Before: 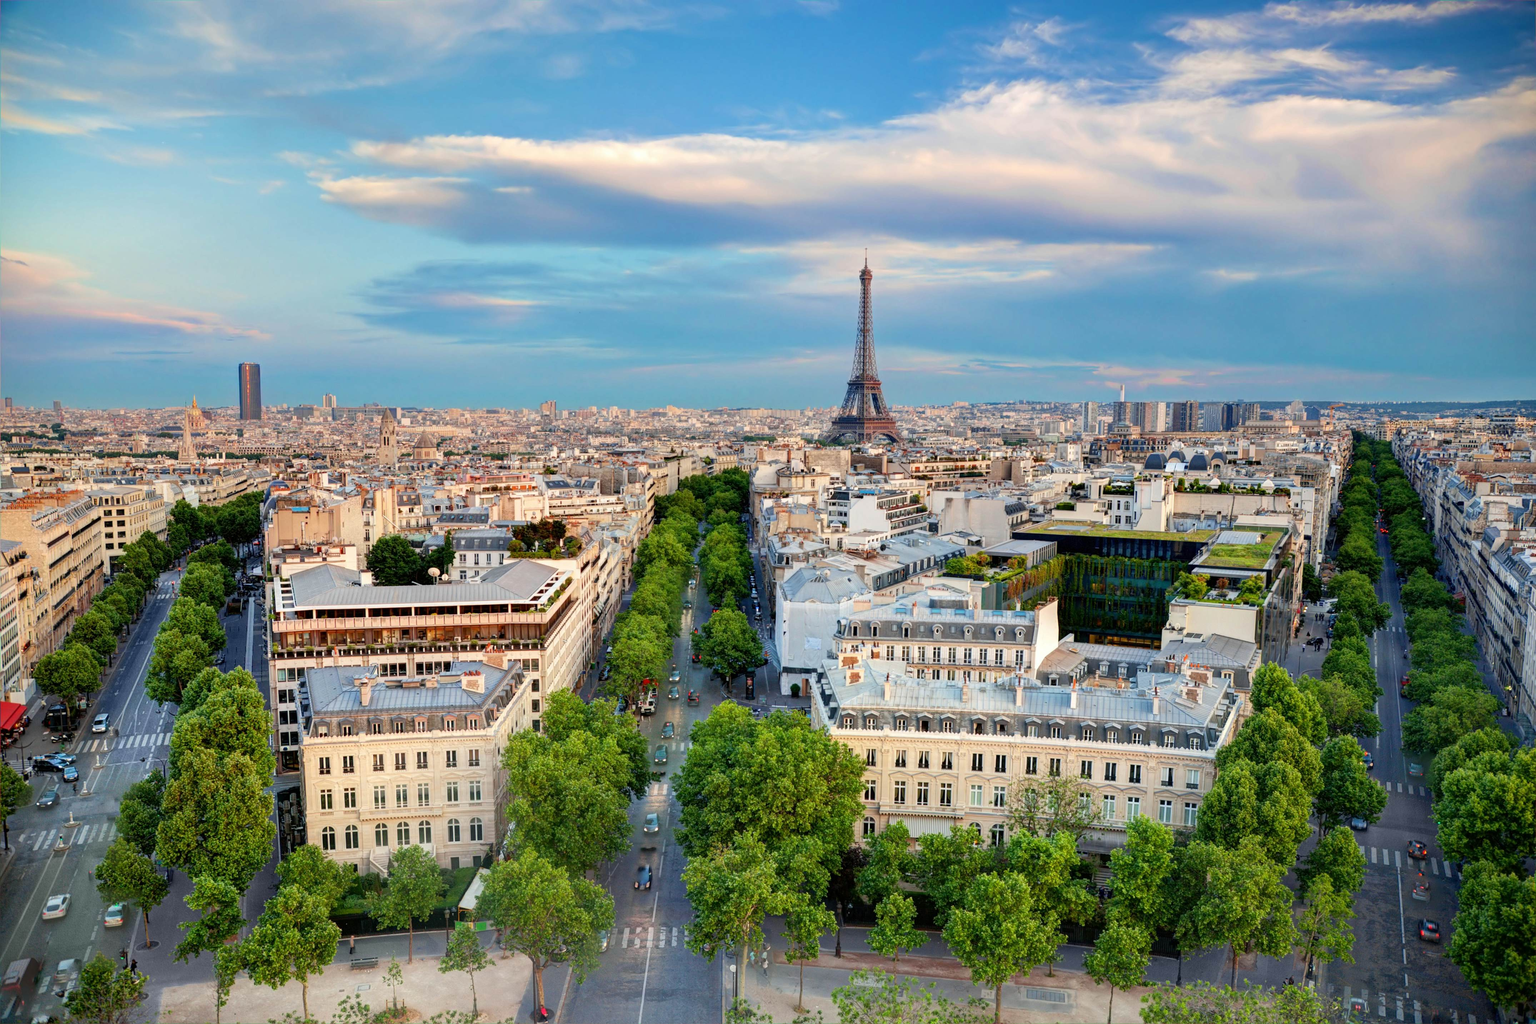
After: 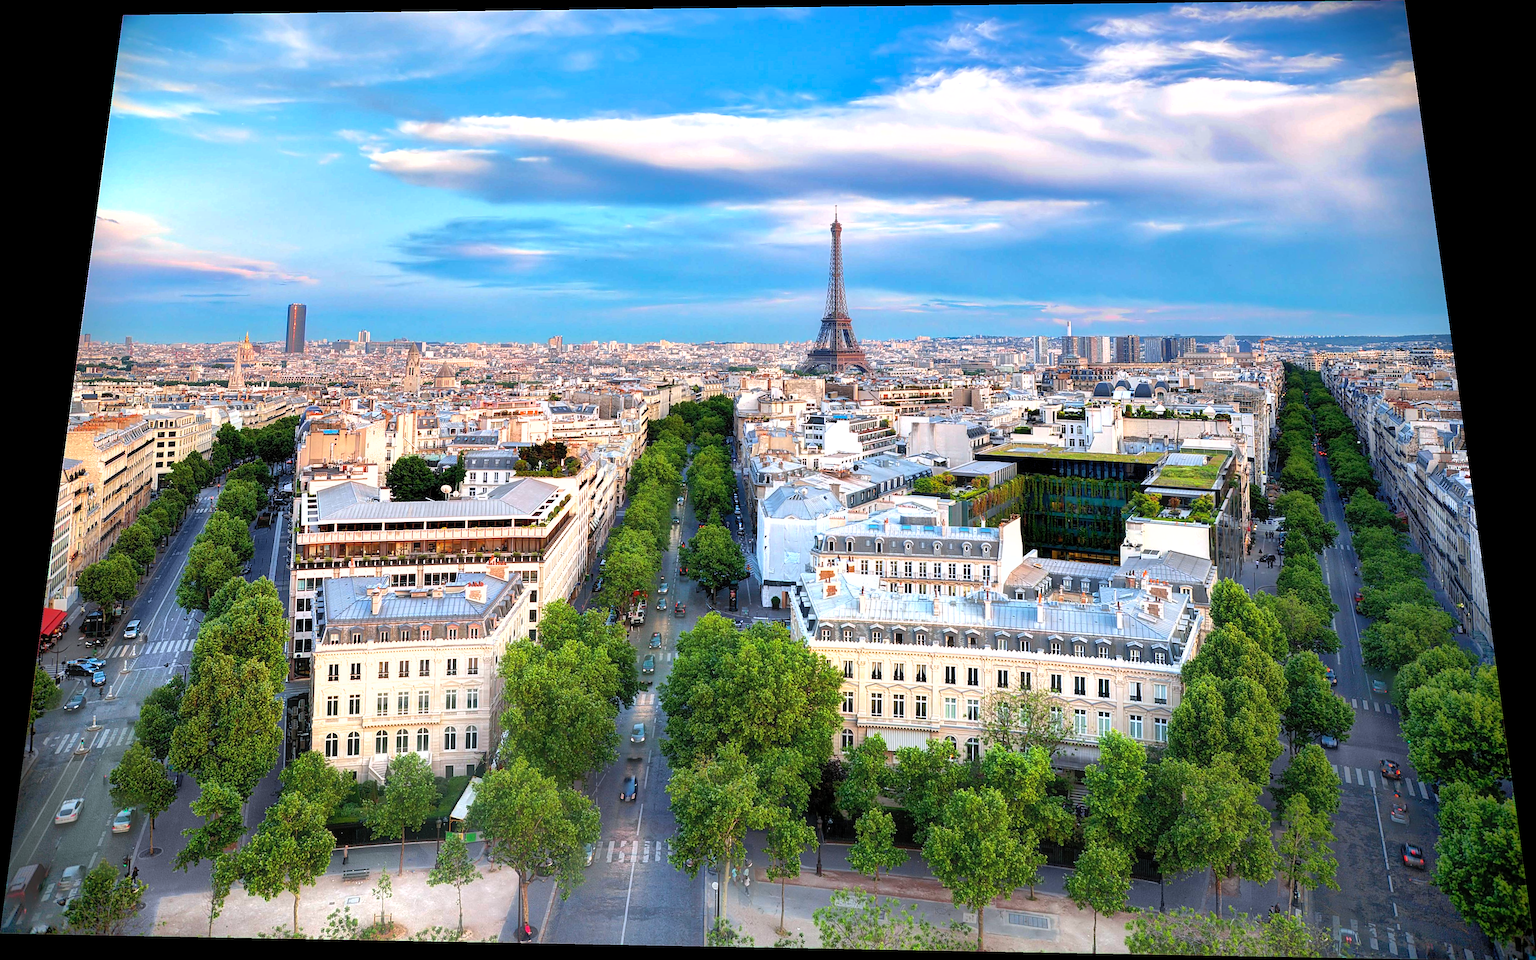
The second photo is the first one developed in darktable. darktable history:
levels: levels [0.026, 0.507, 0.987]
color calibration: illuminant as shot in camera, x 0.358, y 0.373, temperature 4628.91 K
rotate and perspective: rotation 0.128°, lens shift (vertical) -0.181, lens shift (horizontal) -0.044, shear 0.001, automatic cropping off
tone equalizer: -8 EV 0.001 EV, -7 EV -0.002 EV, -6 EV 0.002 EV, -5 EV -0.03 EV, -4 EV -0.116 EV, -3 EV -0.169 EV, -2 EV 0.24 EV, -1 EV 0.702 EV, +0 EV 0.493 EV
sharpen: on, module defaults
shadows and highlights: on, module defaults
contrast equalizer: y [[0.5, 0.486, 0.447, 0.446, 0.489, 0.5], [0.5 ×6], [0.5 ×6], [0 ×6], [0 ×6]]
